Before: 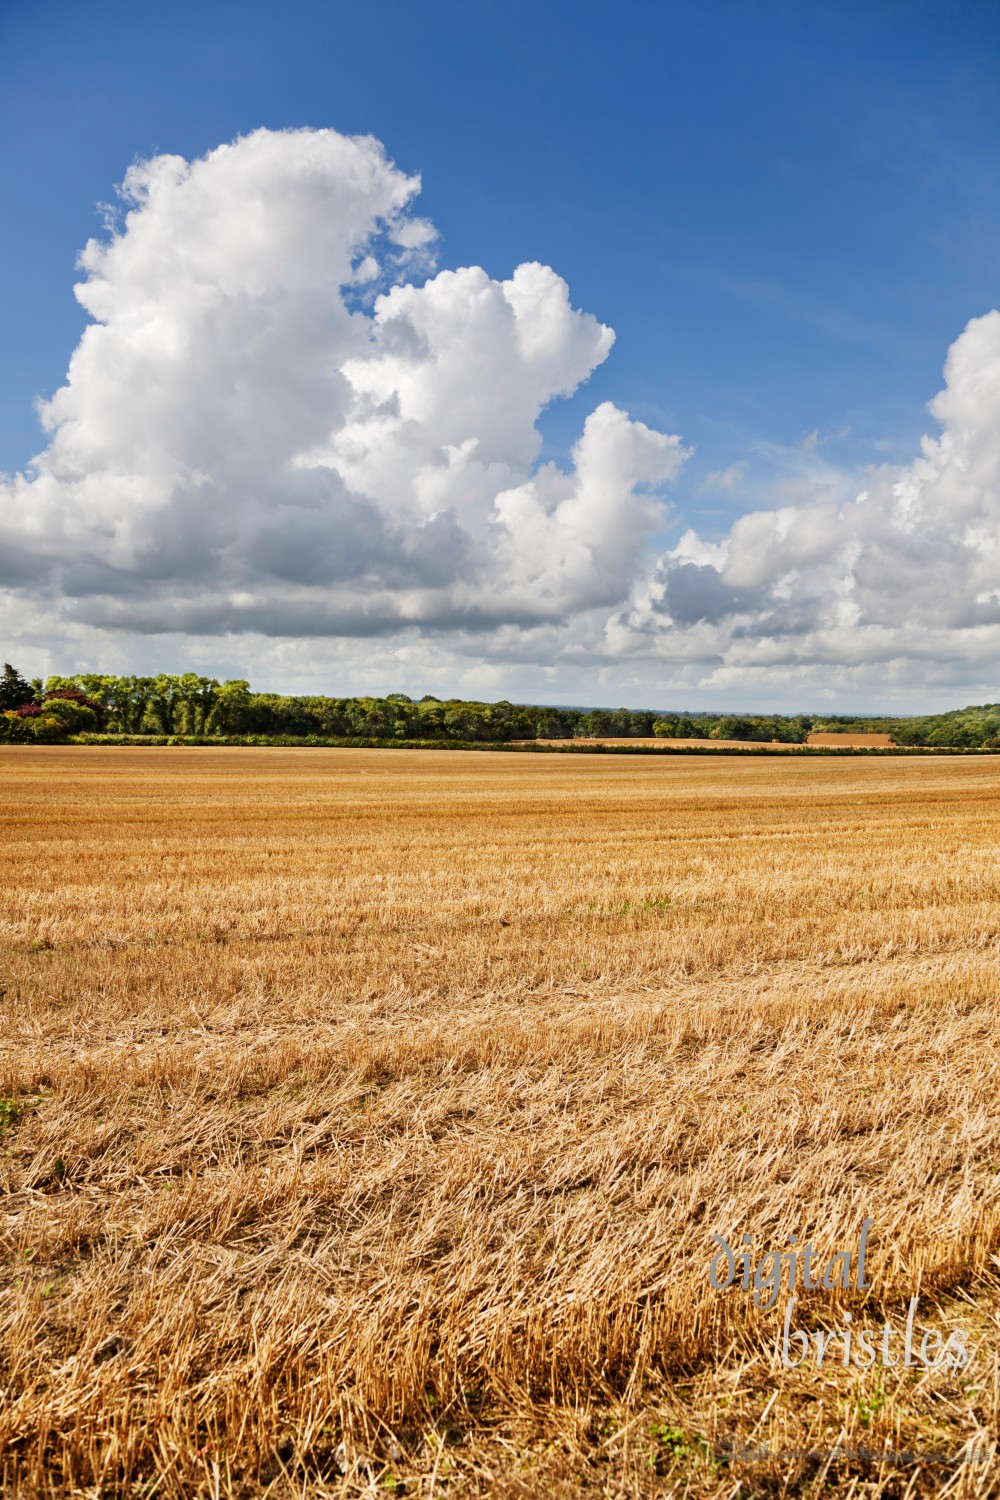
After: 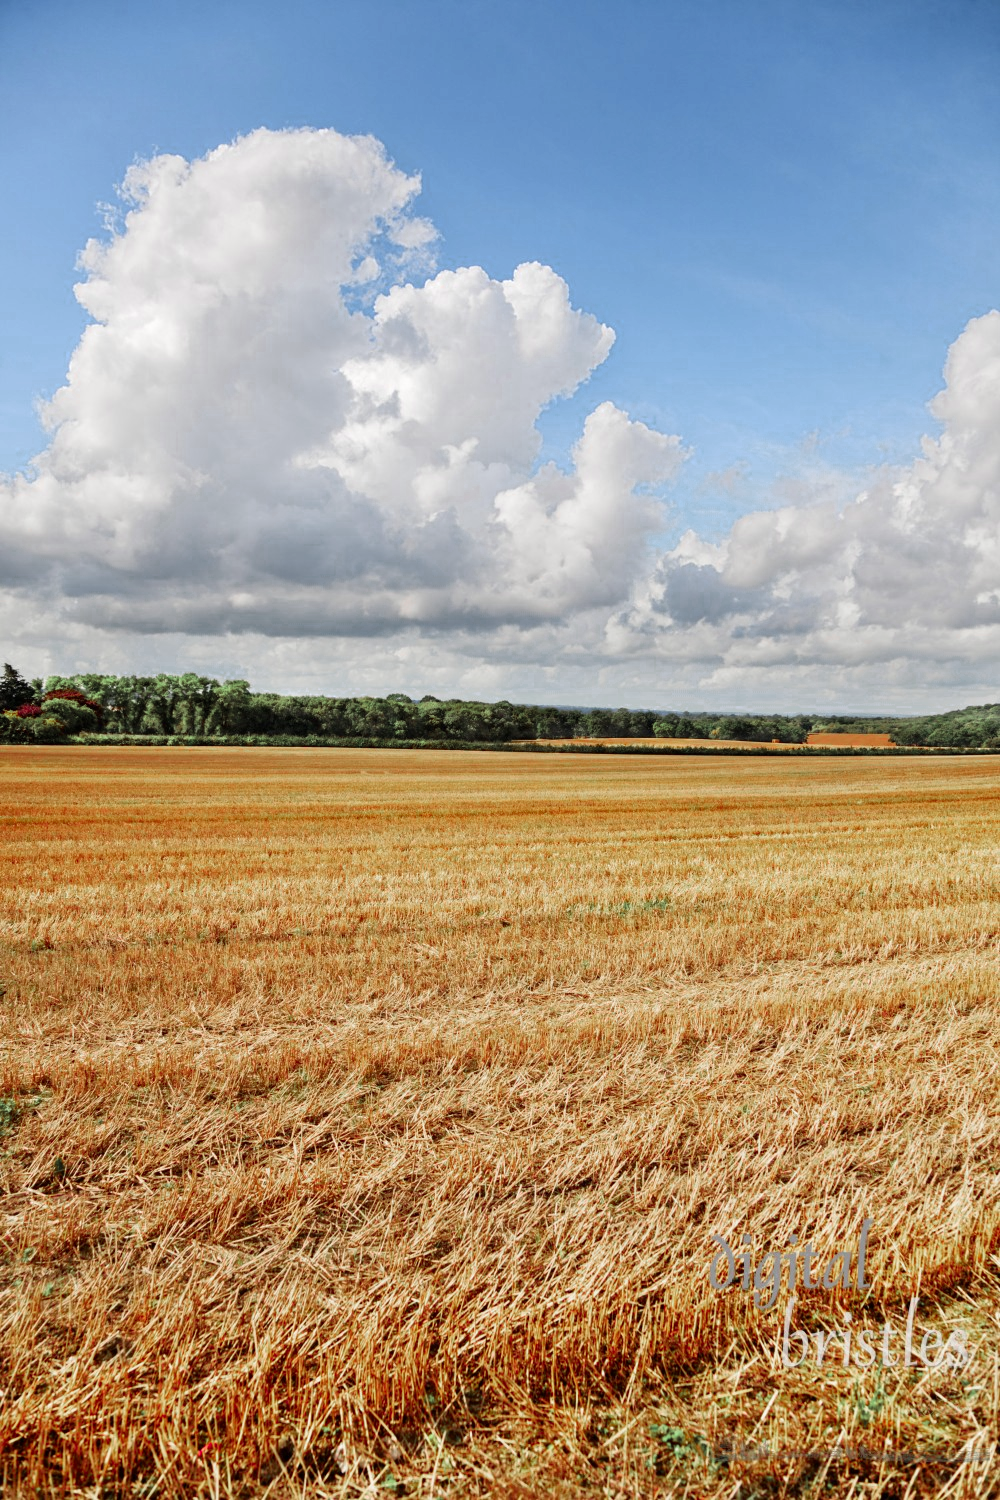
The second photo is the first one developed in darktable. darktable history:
color zones: curves: ch0 [(0, 0.466) (0.128, 0.466) (0.25, 0.5) (0.375, 0.456) (0.5, 0.5) (0.625, 0.5) (0.737, 0.652) (0.875, 0.5)]; ch1 [(0, 0.603) (0.125, 0.618) (0.261, 0.348) (0.372, 0.353) (0.497, 0.363) (0.611, 0.45) (0.731, 0.427) (0.875, 0.518) (0.998, 0.652)]; ch2 [(0, 0.559) (0.125, 0.451) (0.253, 0.564) (0.37, 0.578) (0.5, 0.466) (0.625, 0.471) (0.731, 0.471) (0.88, 0.485)], mix 39.48%
